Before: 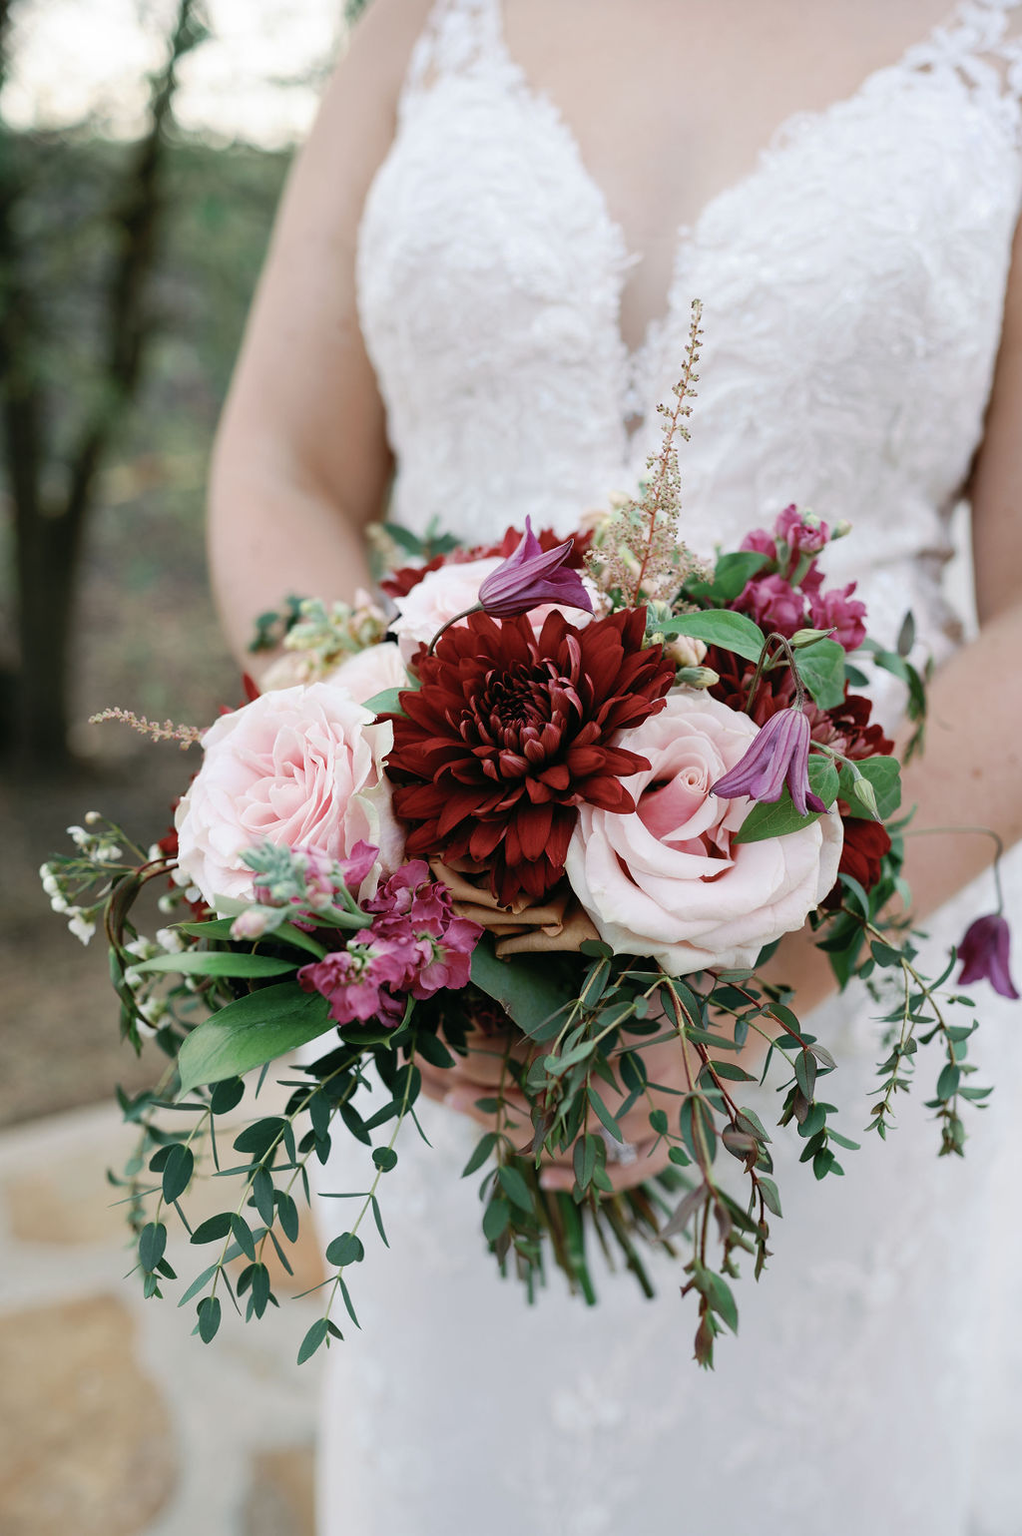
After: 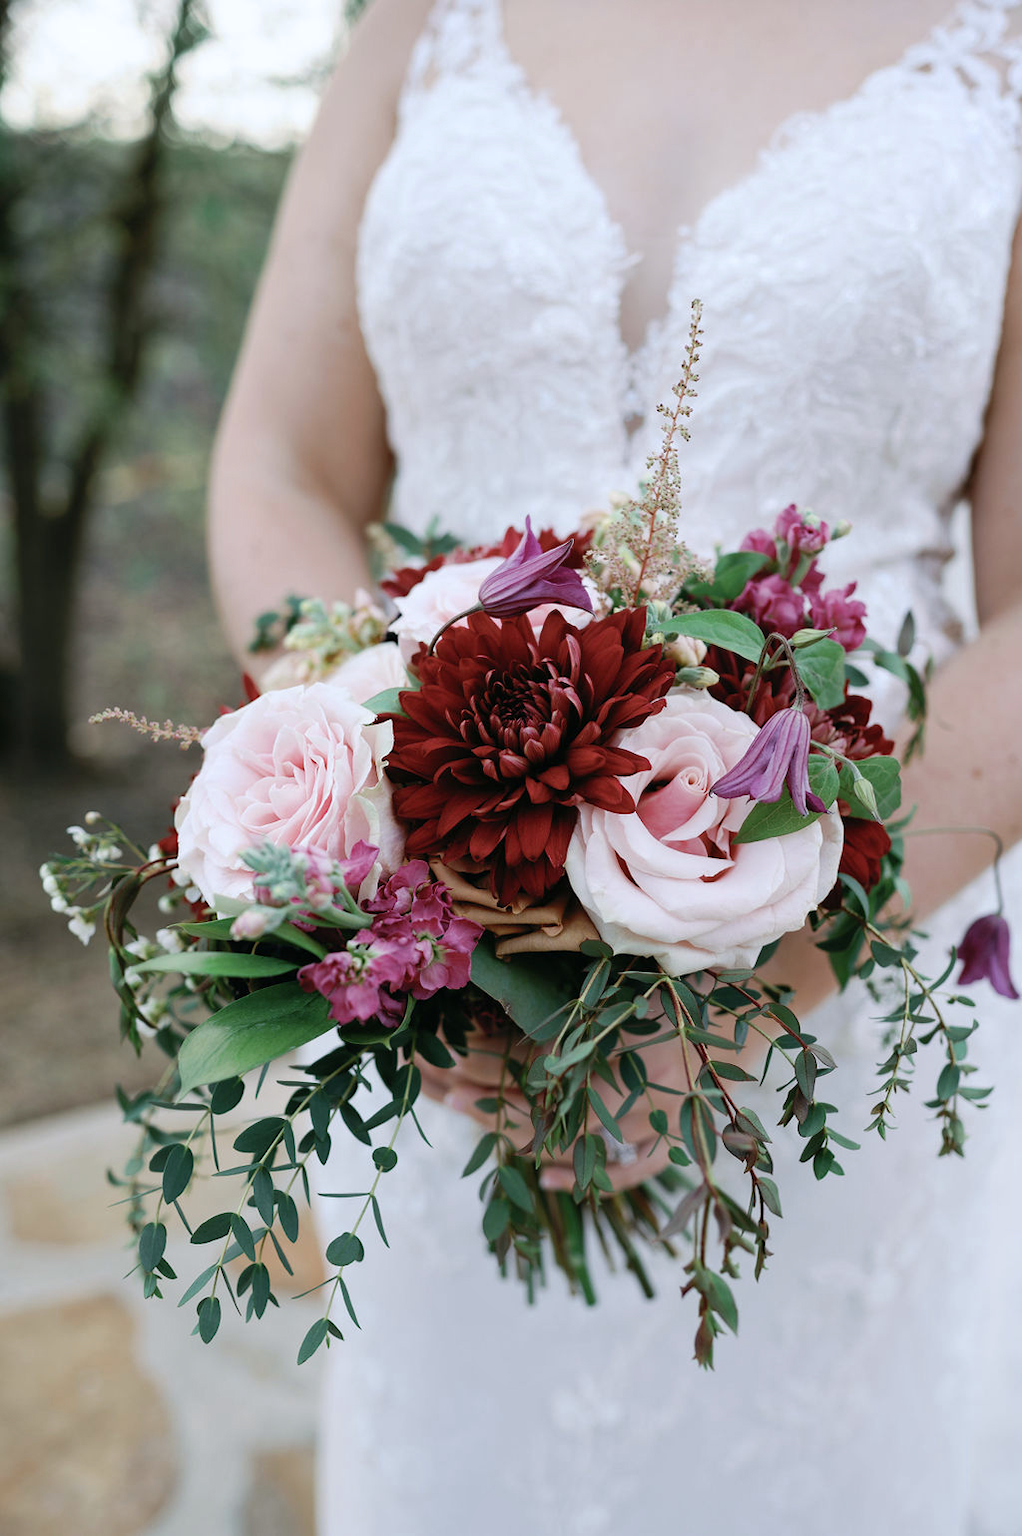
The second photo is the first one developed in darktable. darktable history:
white balance: red 0.976, blue 1.04
tone equalizer: on, module defaults
